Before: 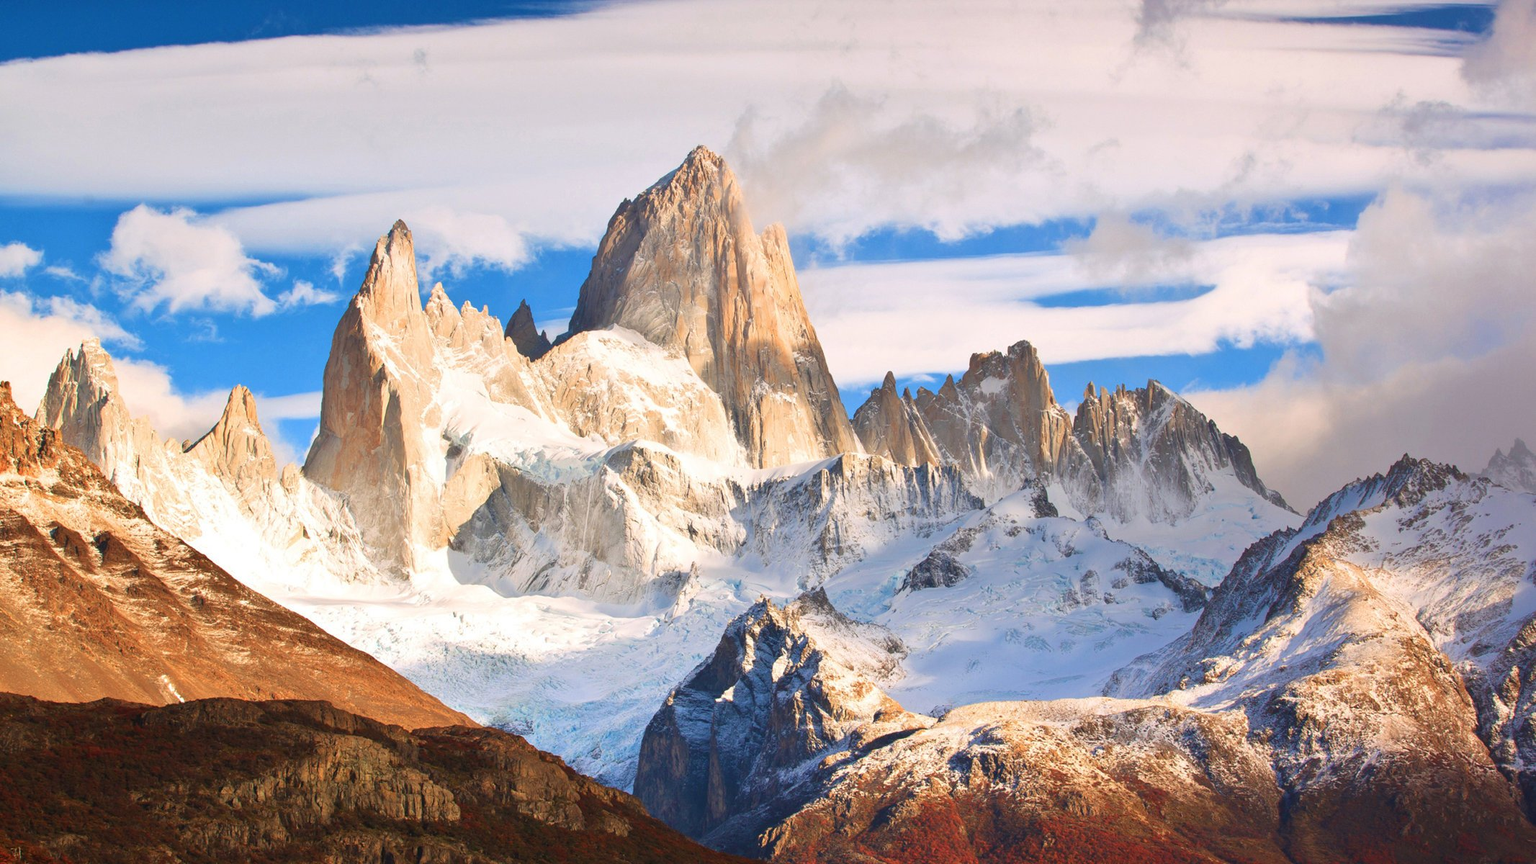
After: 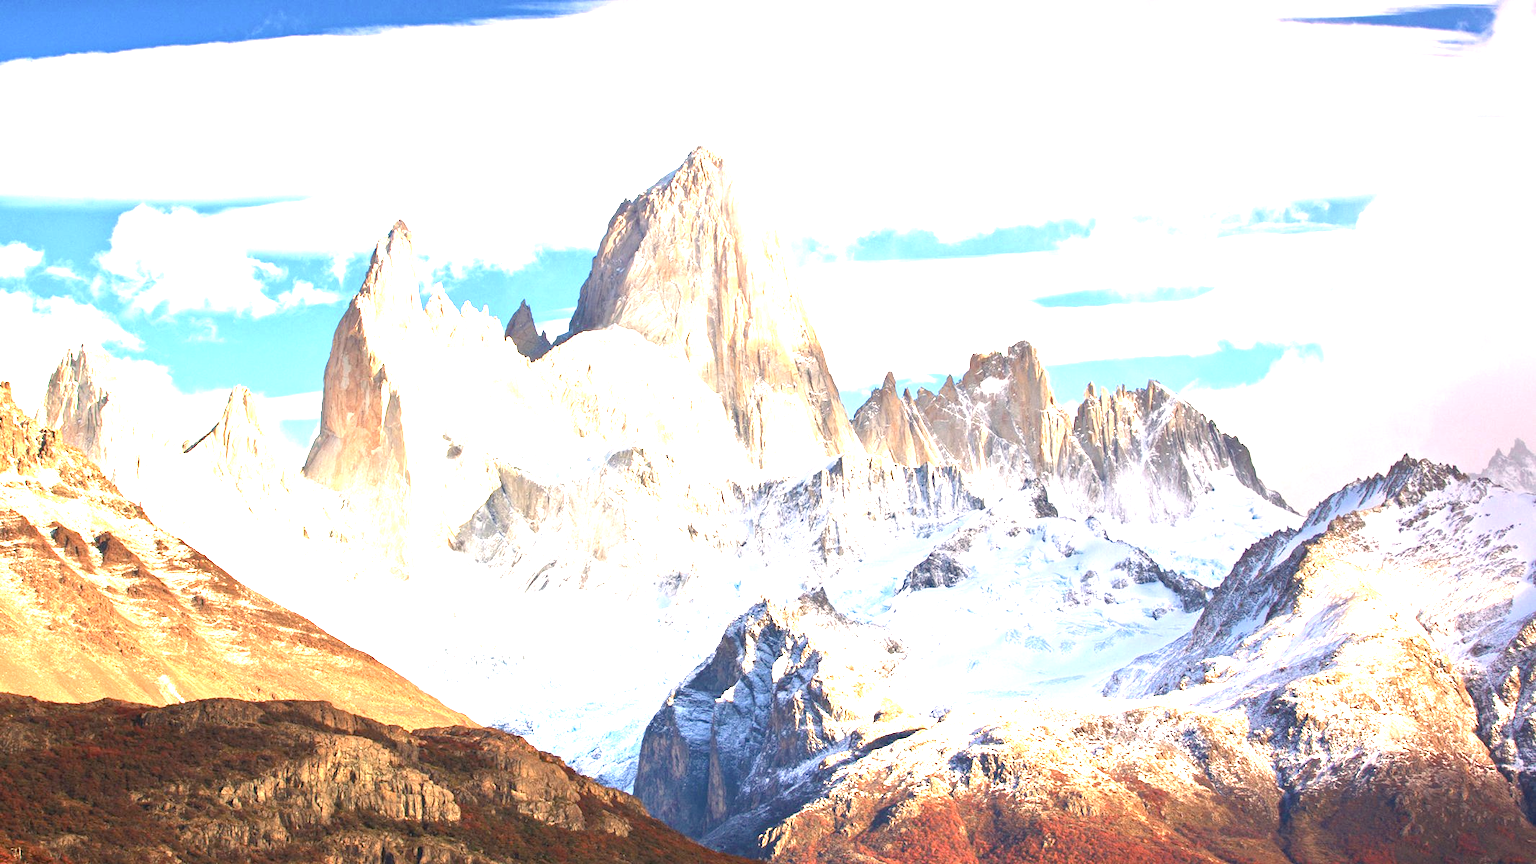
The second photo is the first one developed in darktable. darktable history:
exposure: black level correction 0.001, exposure 1.867 EV, compensate exposure bias true, compensate highlight preservation false
color correction: highlights a* 2.85, highlights b* 4.99, shadows a* -1.73, shadows b* -4.93, saturation 0.774
haze removal: compatibility mode true, adaptive false
